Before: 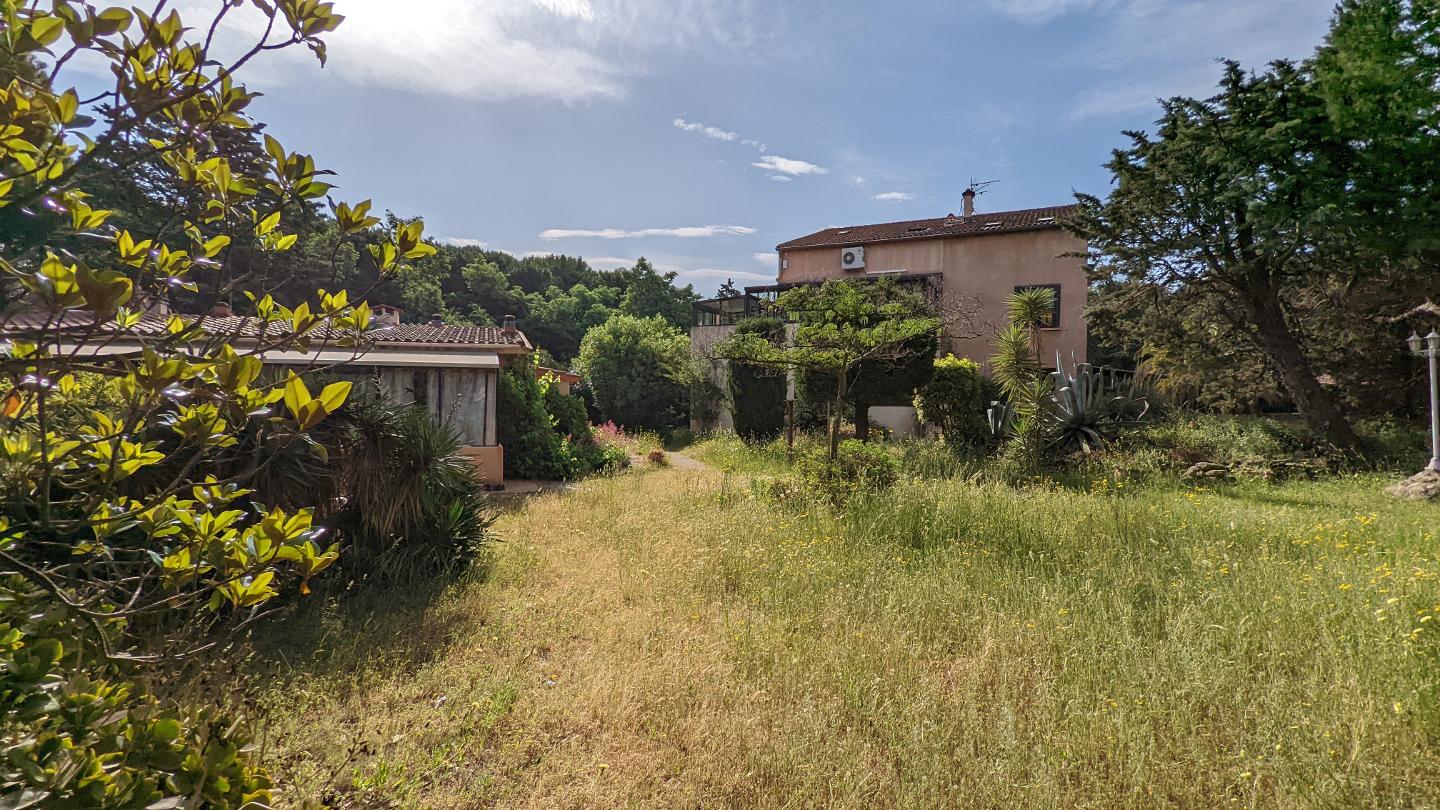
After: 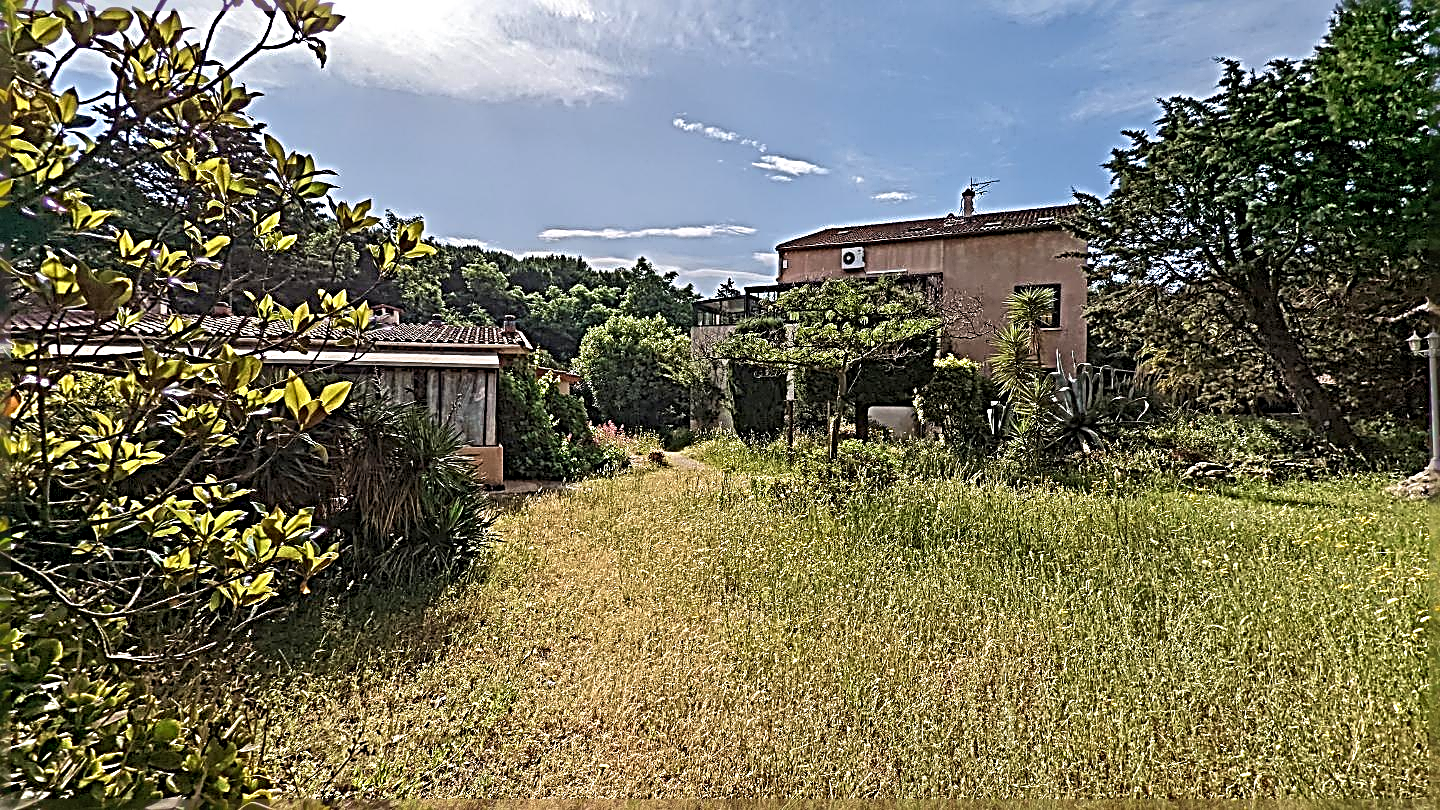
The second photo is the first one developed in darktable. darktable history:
velvia: strength 17.3%
sharpen: radius 4.023, amount 1.988
